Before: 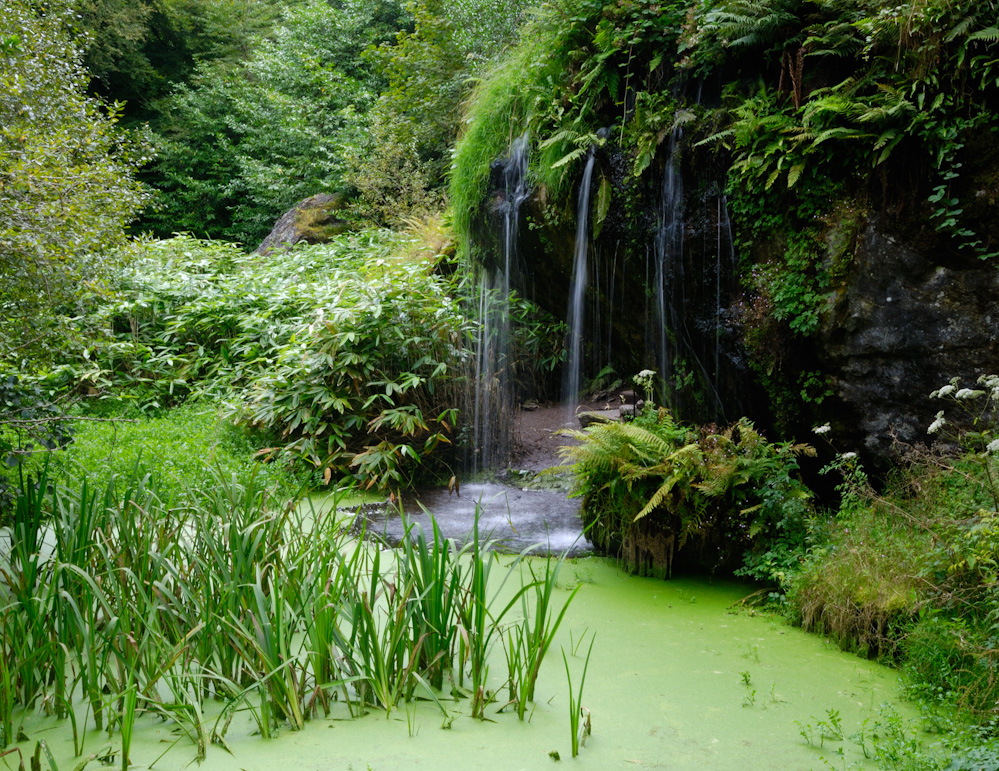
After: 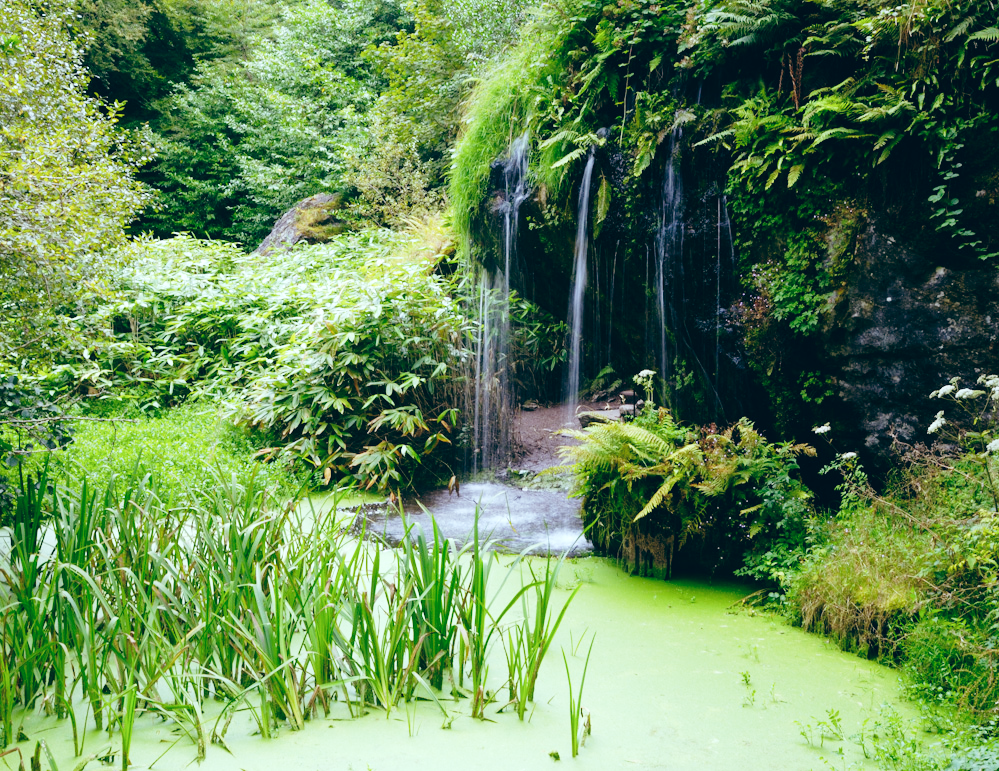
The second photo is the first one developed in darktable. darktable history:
color balance: lift [1.003, 0.993, 1.001, 1.007], gamma [1.018, 1.072, 0.959, 0.928], gain [0.974, 0.873, 1.031, 1.127]
base curve: curves: ch0 [(0, 0) (0.008, 0.007) (0.022, 0.029) (0.048, 0.089) (0.092, 0.197) (0.191, 0.399) (0.275, 0.534) (0.357, 0.65) (0.477, 0.78) (0.542, 0.833) (0.799, 0.973) (1, 1)], preserve colors none
